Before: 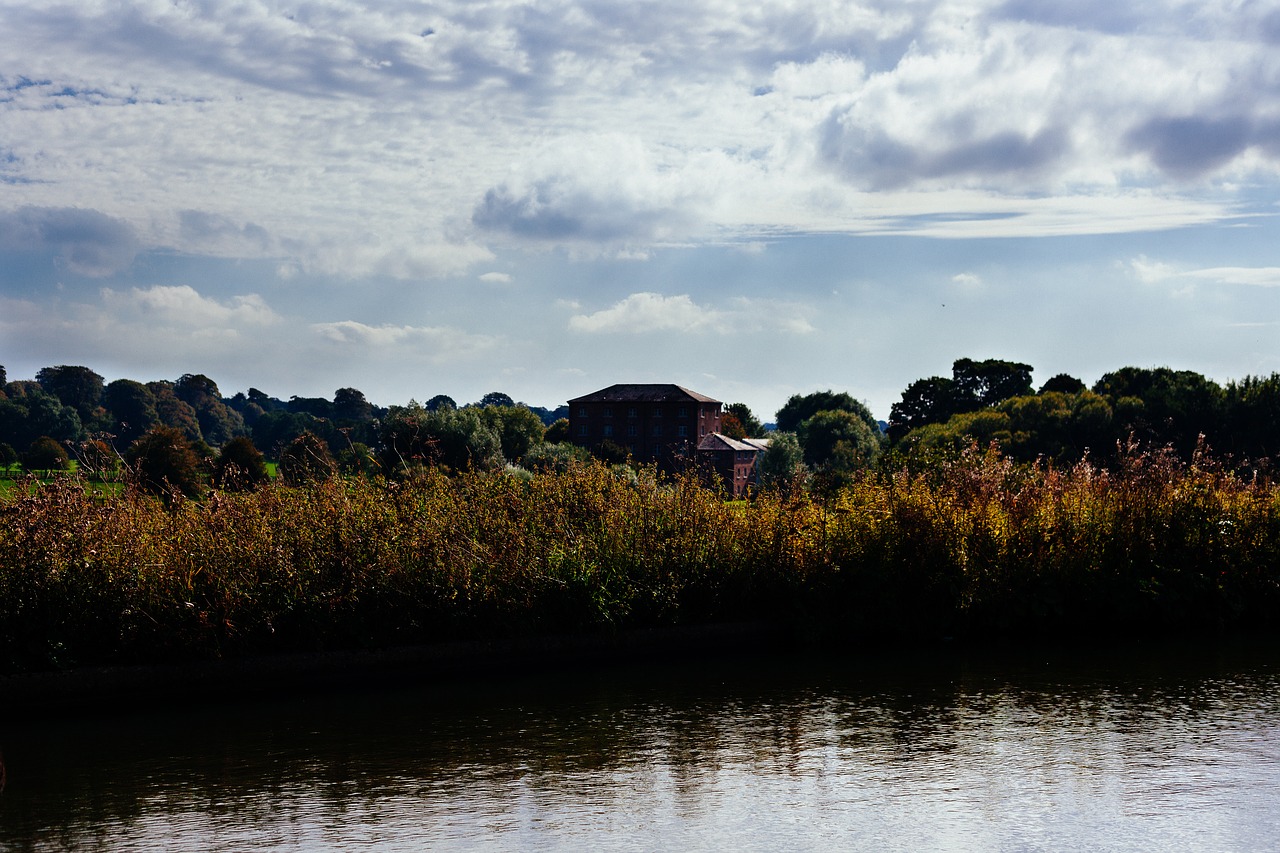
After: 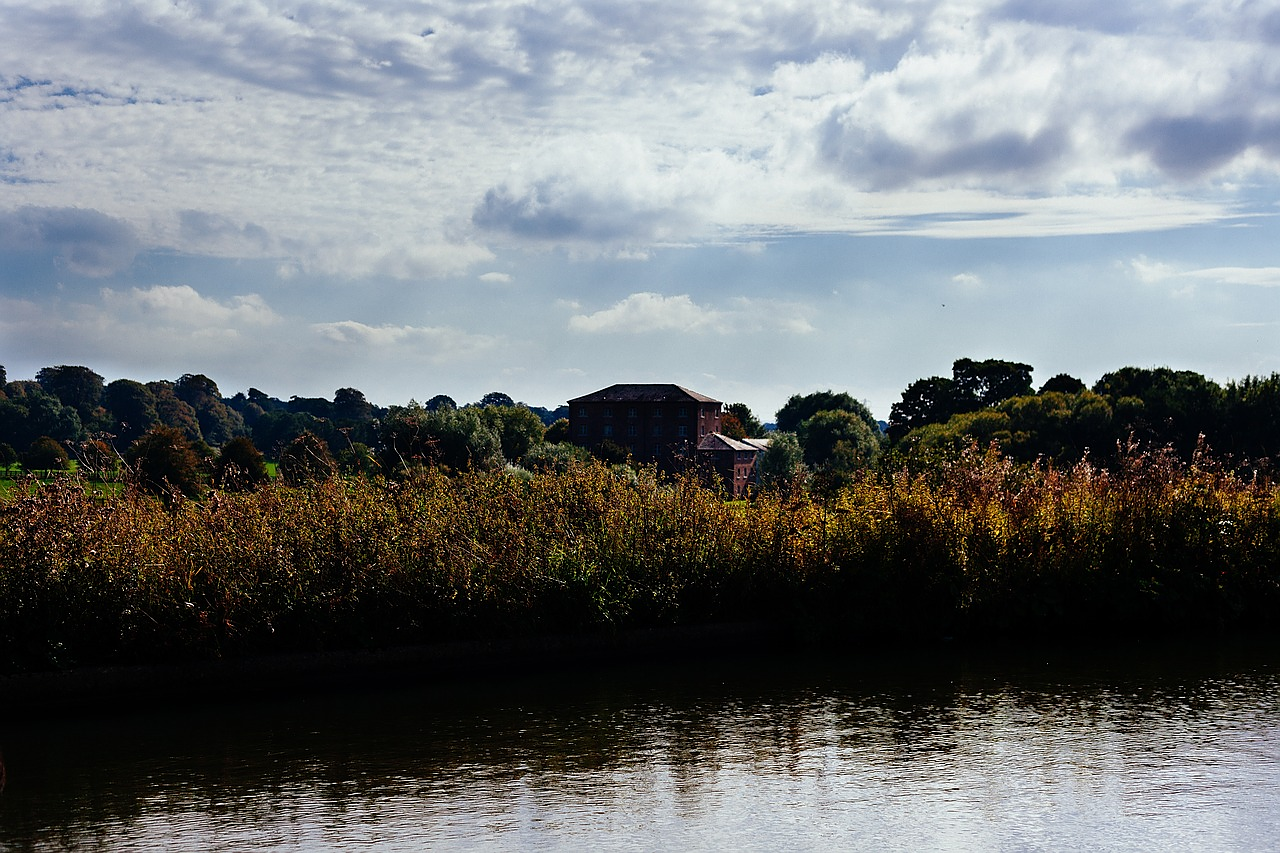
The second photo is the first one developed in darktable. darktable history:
sharpen: radius 0.997
